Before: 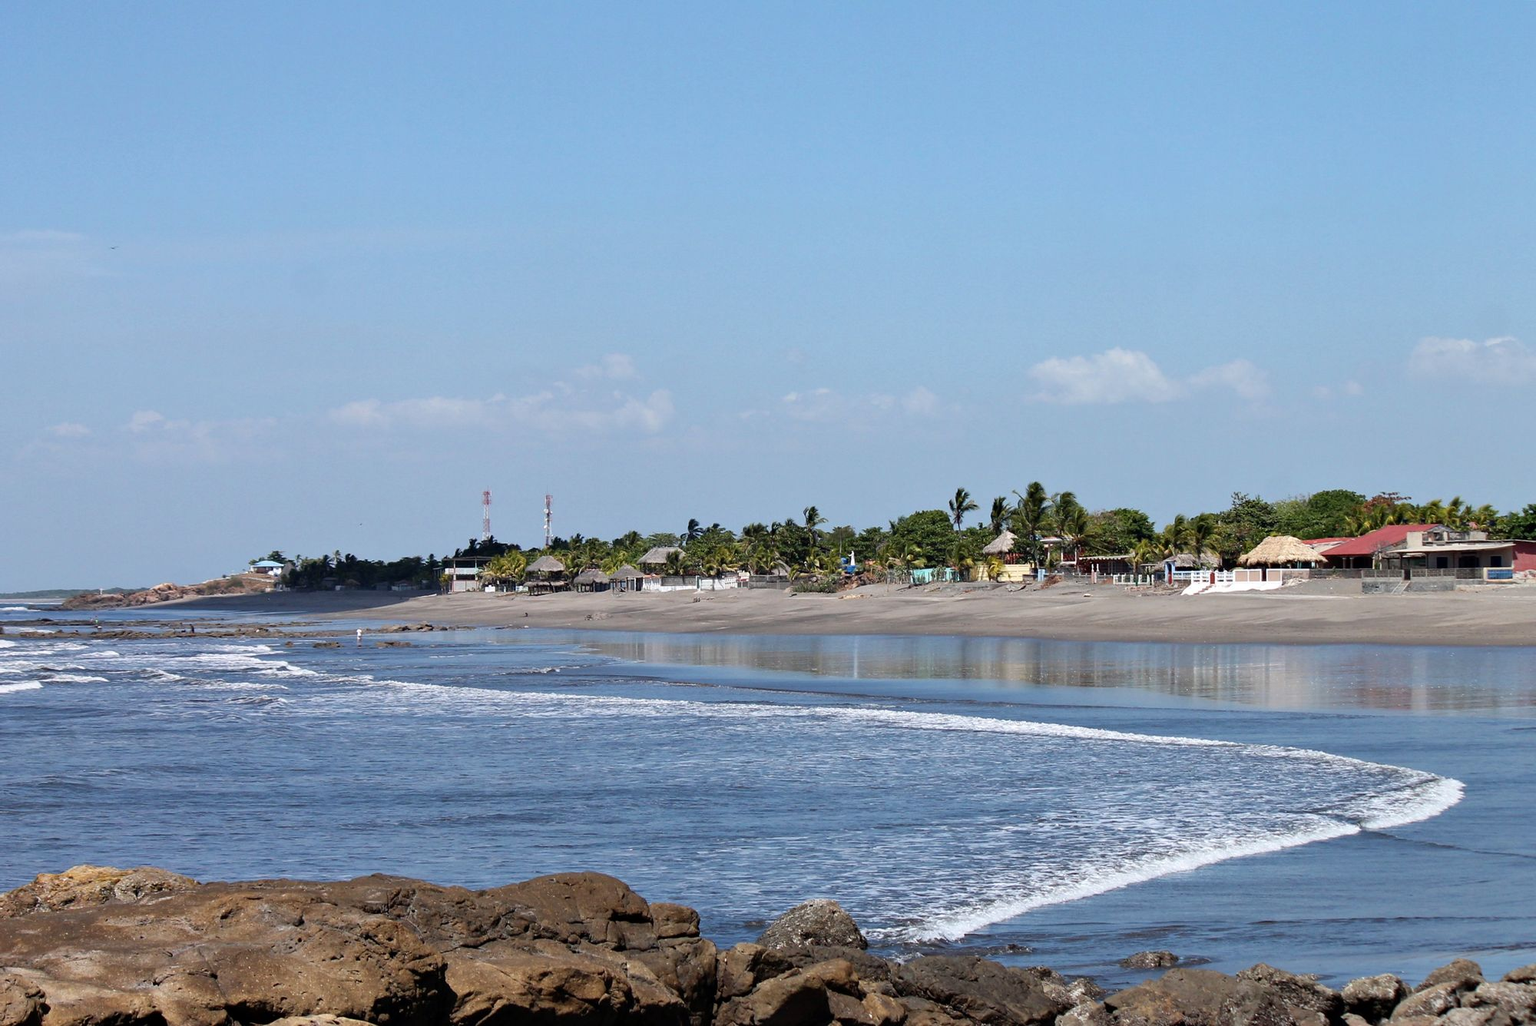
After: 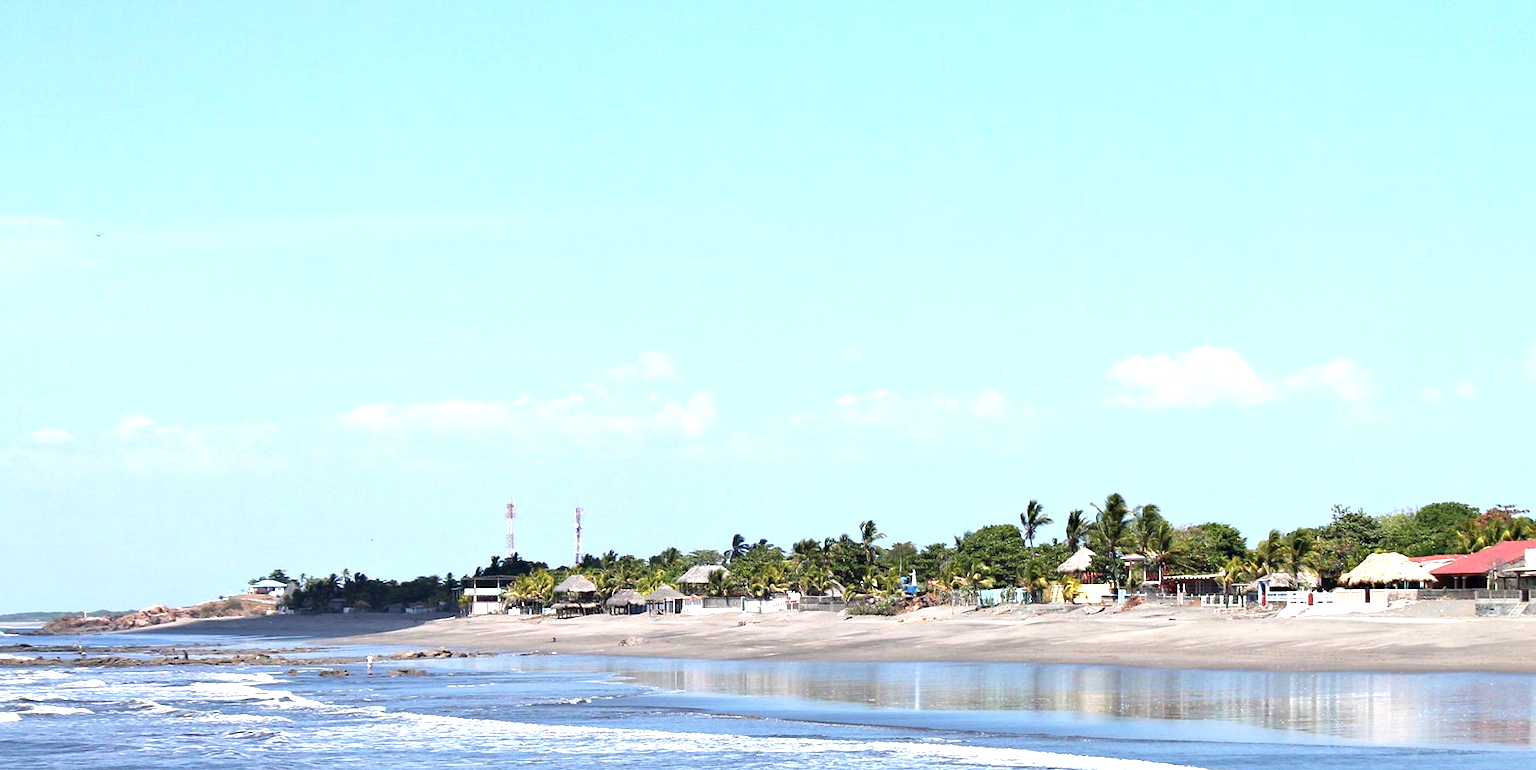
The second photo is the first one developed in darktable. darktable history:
crop: left 1.576%, top 3.426%, right 7.677%, bottom 28.438%
exposure: exposure 1.142 EV, compensate highlight preservation false
